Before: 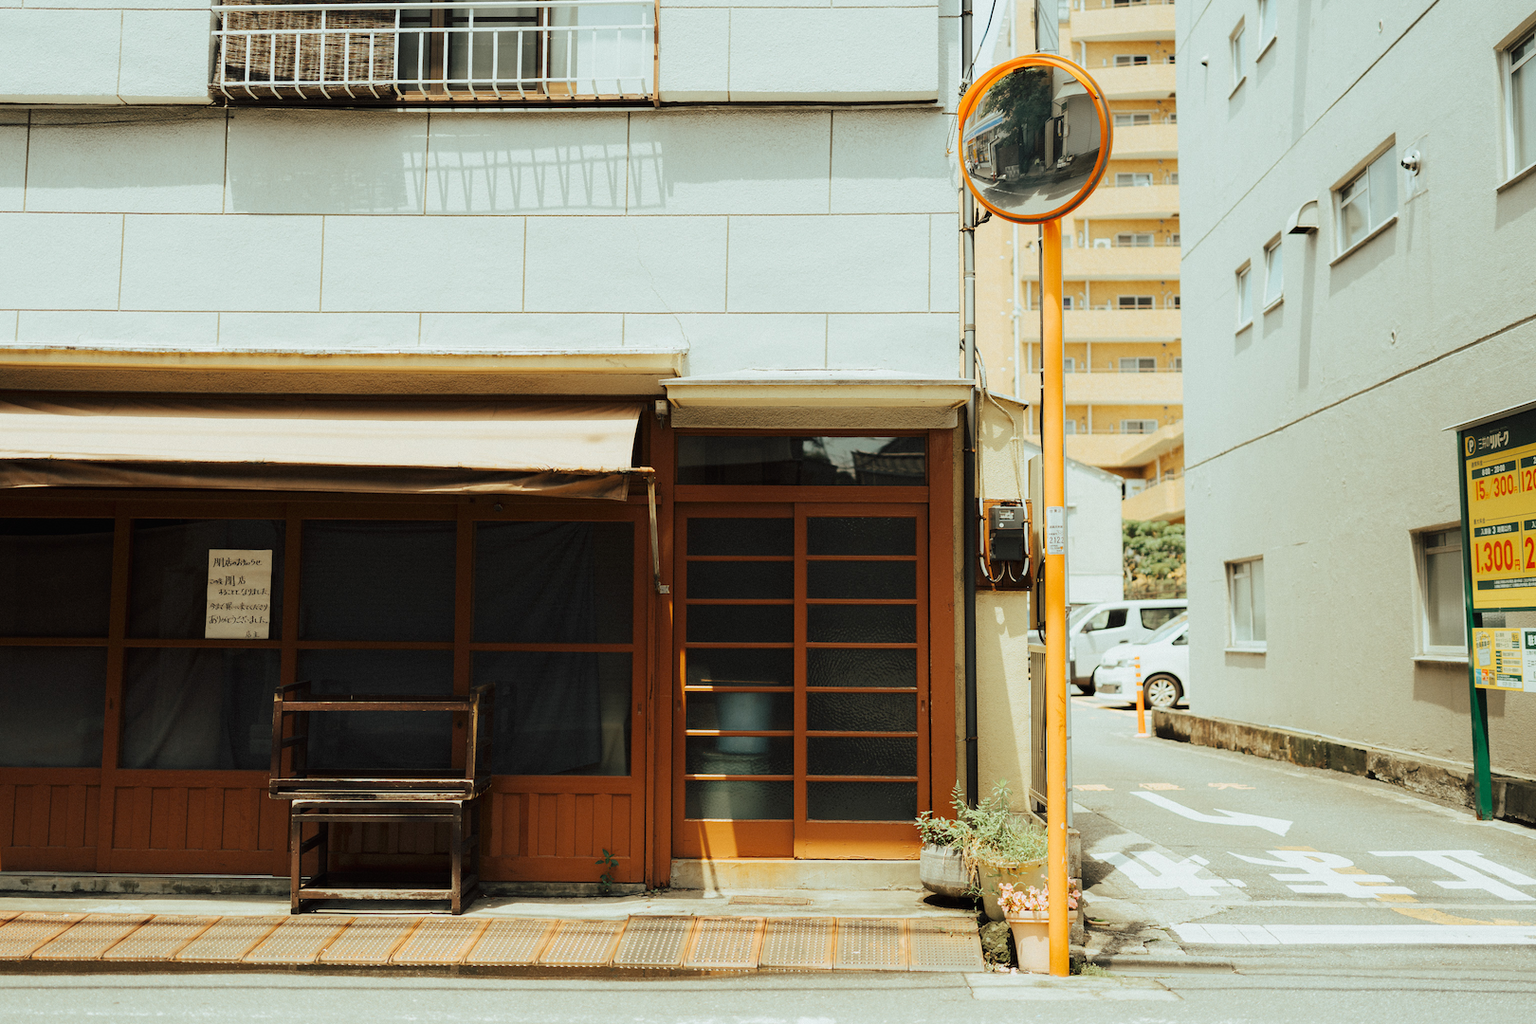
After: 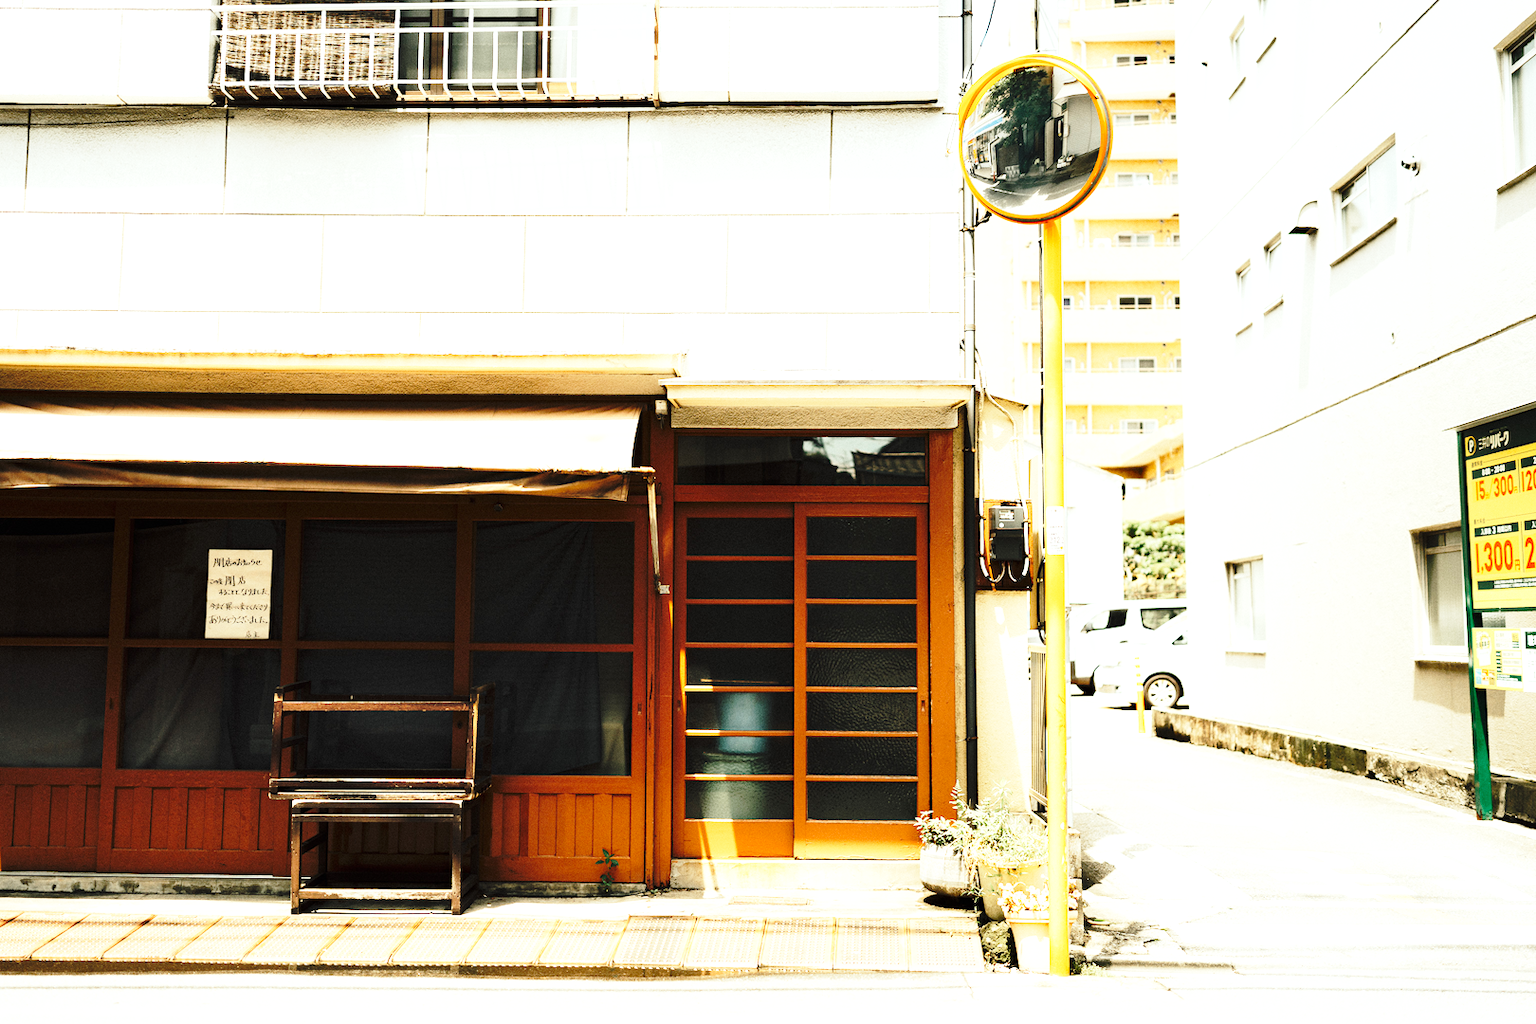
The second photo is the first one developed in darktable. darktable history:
base curve: curves: ch0 [(0, 0) (0.032, 0.037) (0.105, 0.228) (0.435, 0.76) (0.856, 0.983) (1, 1)], preserve colors none
tone equalizer: -8 EV -0.439 EV, -7 EV -0.426 EV, -6 EV -0.337 EV, -5 EV -0.251 EV, -3 EV 0.226 EV, -2 EV 0.327 EV, -1 EV 0.376 EV, +0 EV 0.422 EV, edges refinement/feathering 500, mask exposure compensation -1.57 EV, preserve details no
exposure: black level correction 0.001, exposure 0.5 EV, compensate exposure bias true, compensate highlight preservation false
shadows and highlights: shadows 36.51, highlights -26.59, soften with gaussian
